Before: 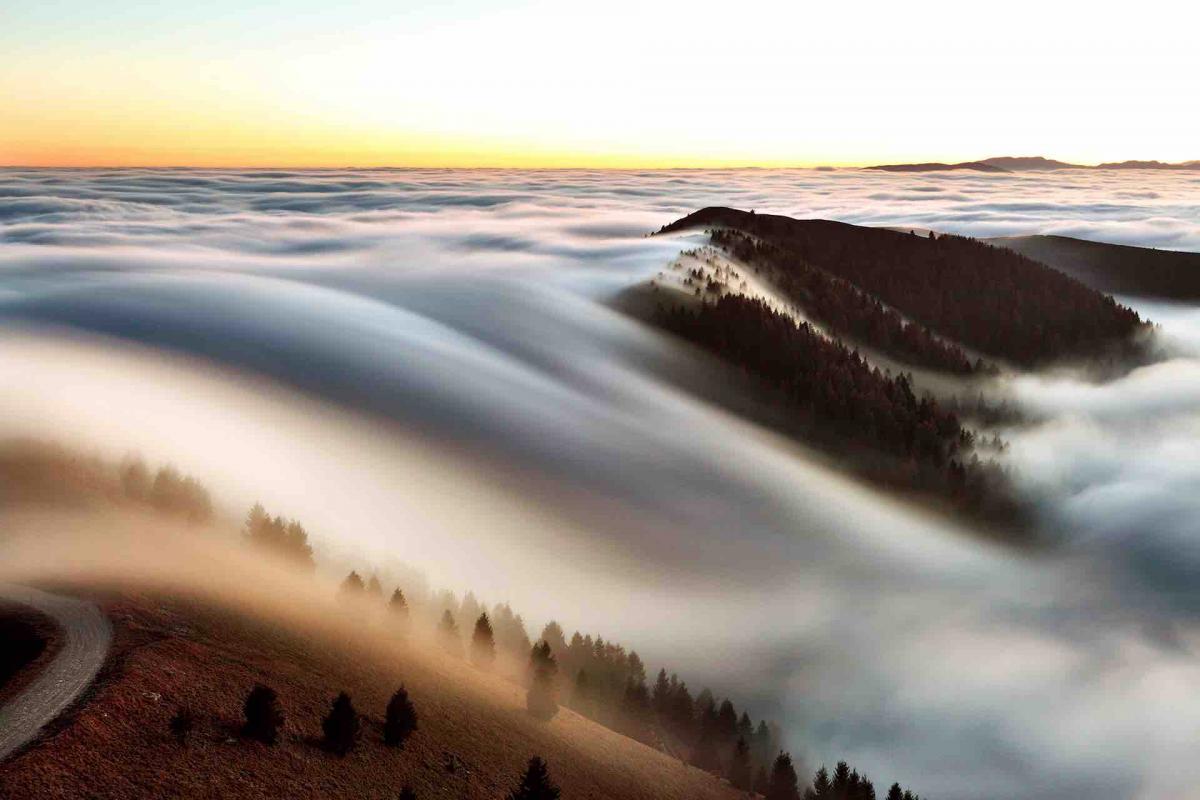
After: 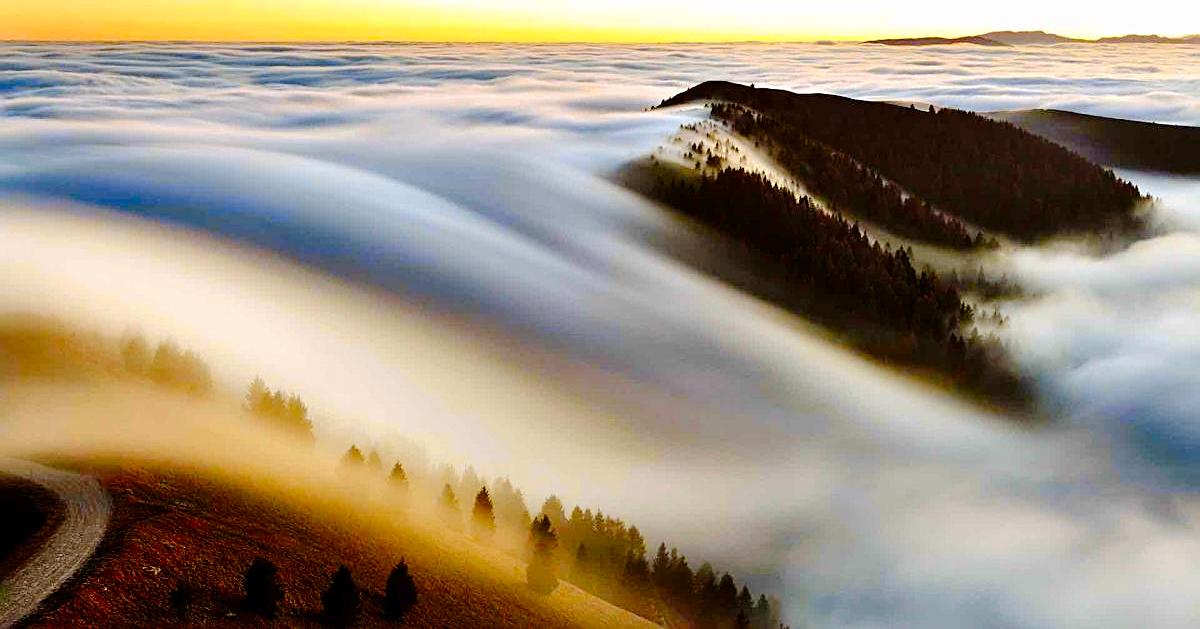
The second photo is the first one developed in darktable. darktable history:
exposure: black level correction 0.001, compensate highlight preservation false
tone curve: curves: ch0 [(0, 0) (0.003, 0.011) (0.011, 0.012) (0.025, 0.013) (0.044, 0.023) (0.069, 0.04) (0.1, 0.06) (0.136, 0.094) (0.177, 0.145) (0.224, 0.213) (0.277, 0.301) (0.335, 0.389) (0.399, 0.473) (0.468, 0.554) (0.543, 0.627) (0.623, 0.694) (0.709, 0.763) (0.801, 0.83) (0.898, 0.906) (1, 1)], preserve colors none
crop and rotate: top 15.774%, bottom 5.506%
sharpen: amount 0.55
color contrast: green-magenta contrast 1.12, blue-yellow contrast 1.95, unbound 0
